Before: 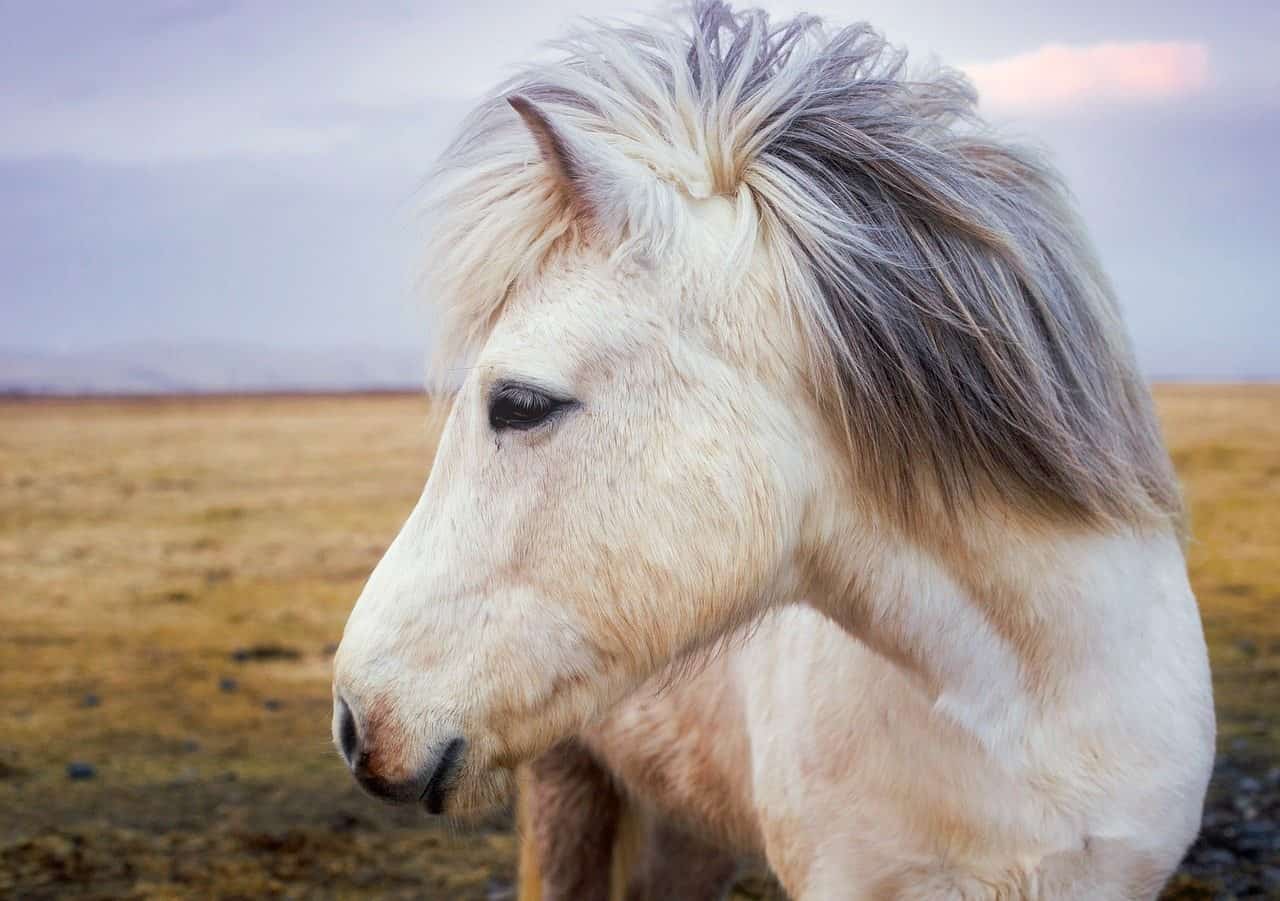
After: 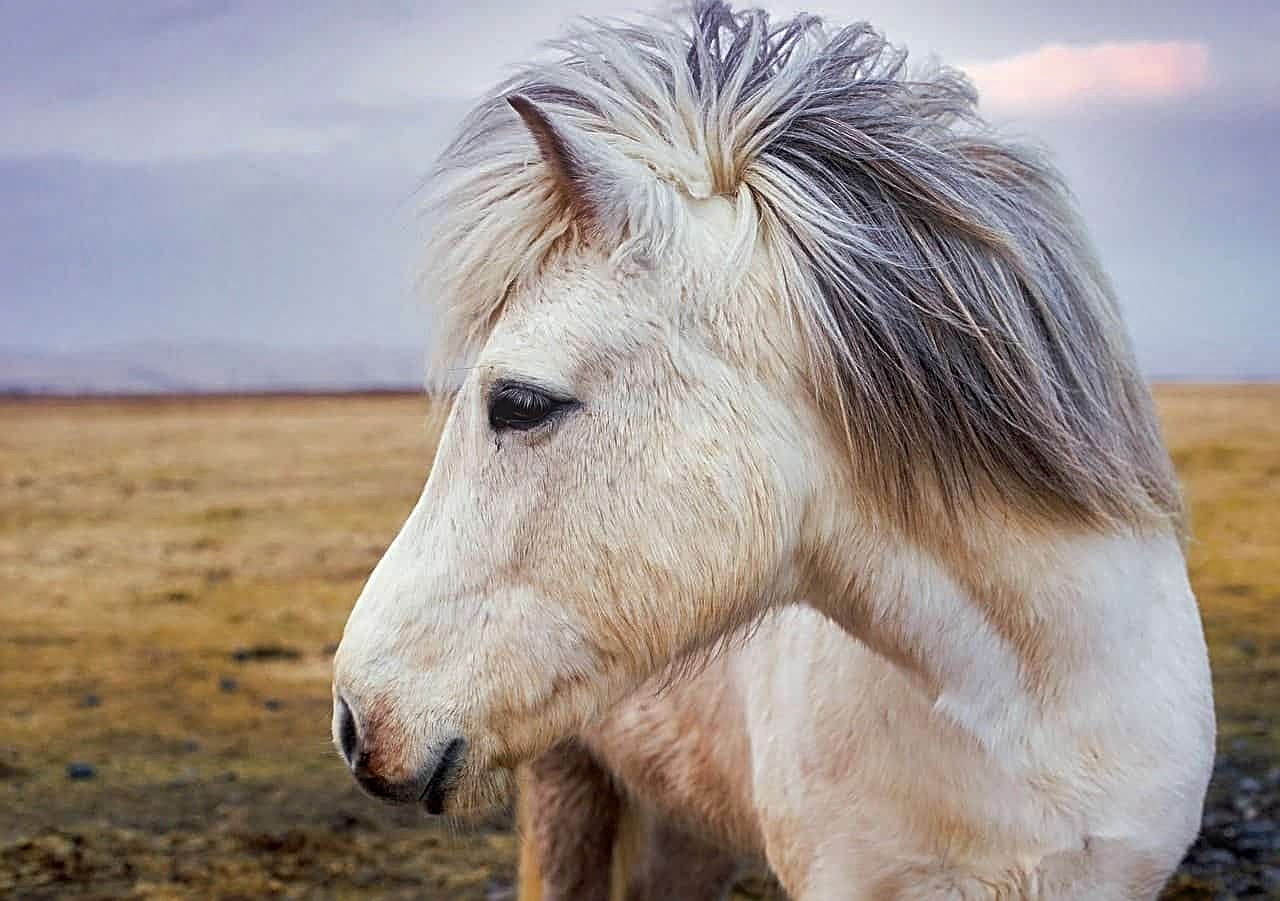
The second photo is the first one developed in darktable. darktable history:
sharpen: radius 3.025, amount 0.757
shadows and highlights: soften with gaussian
